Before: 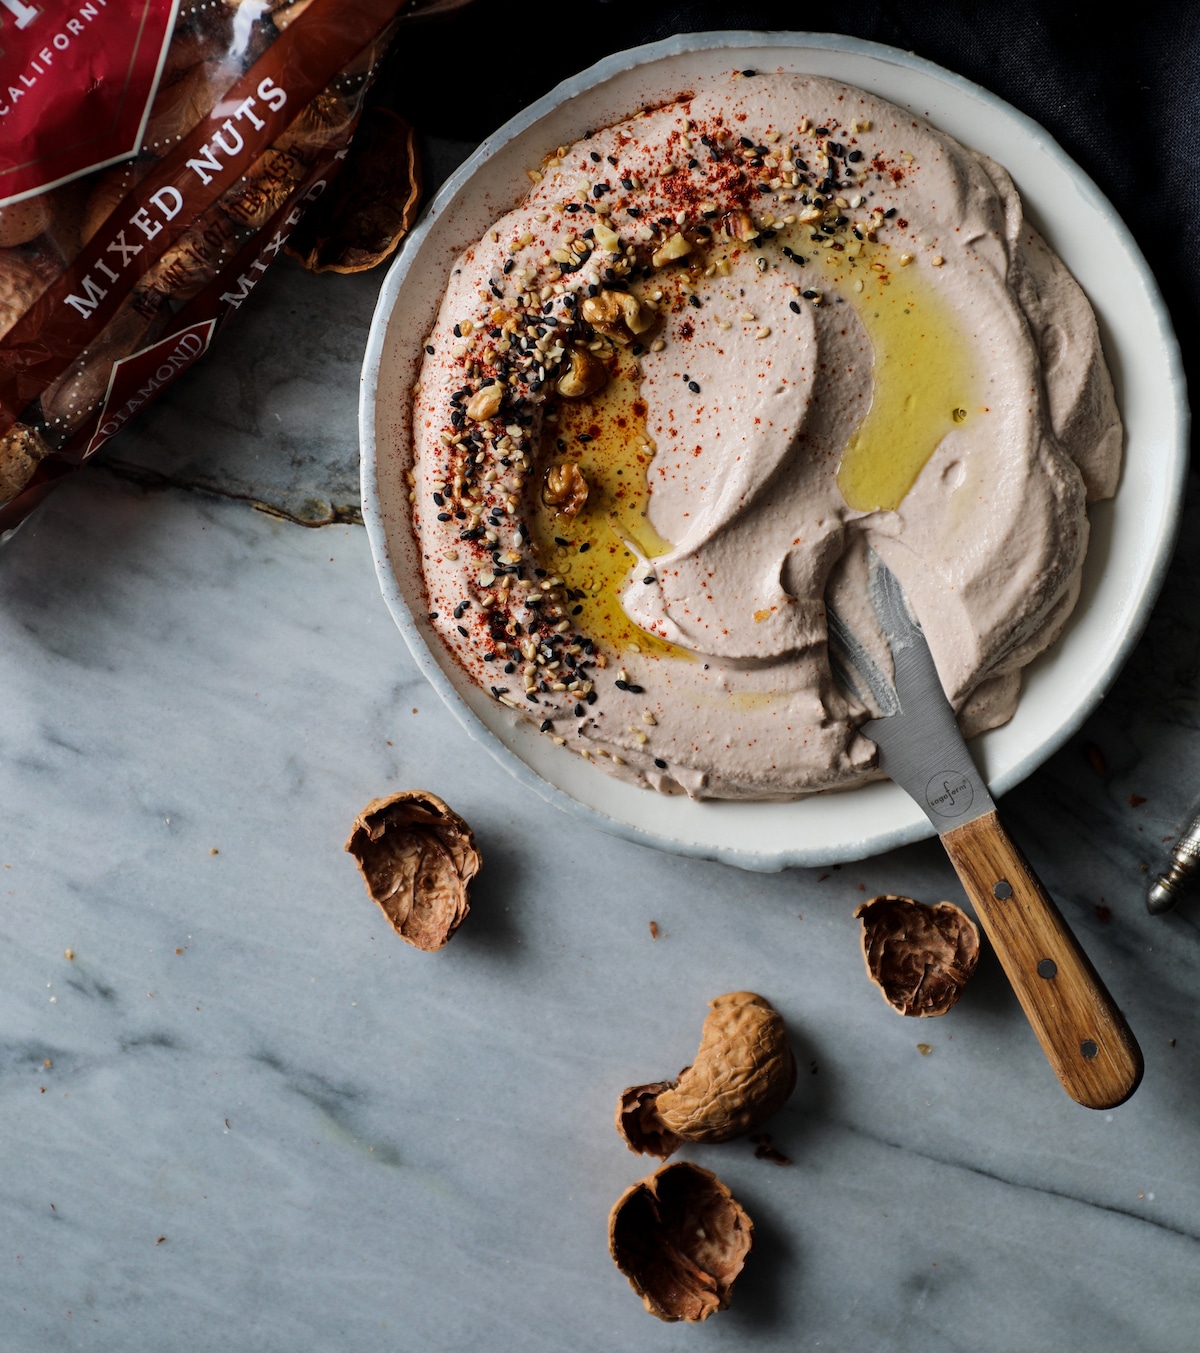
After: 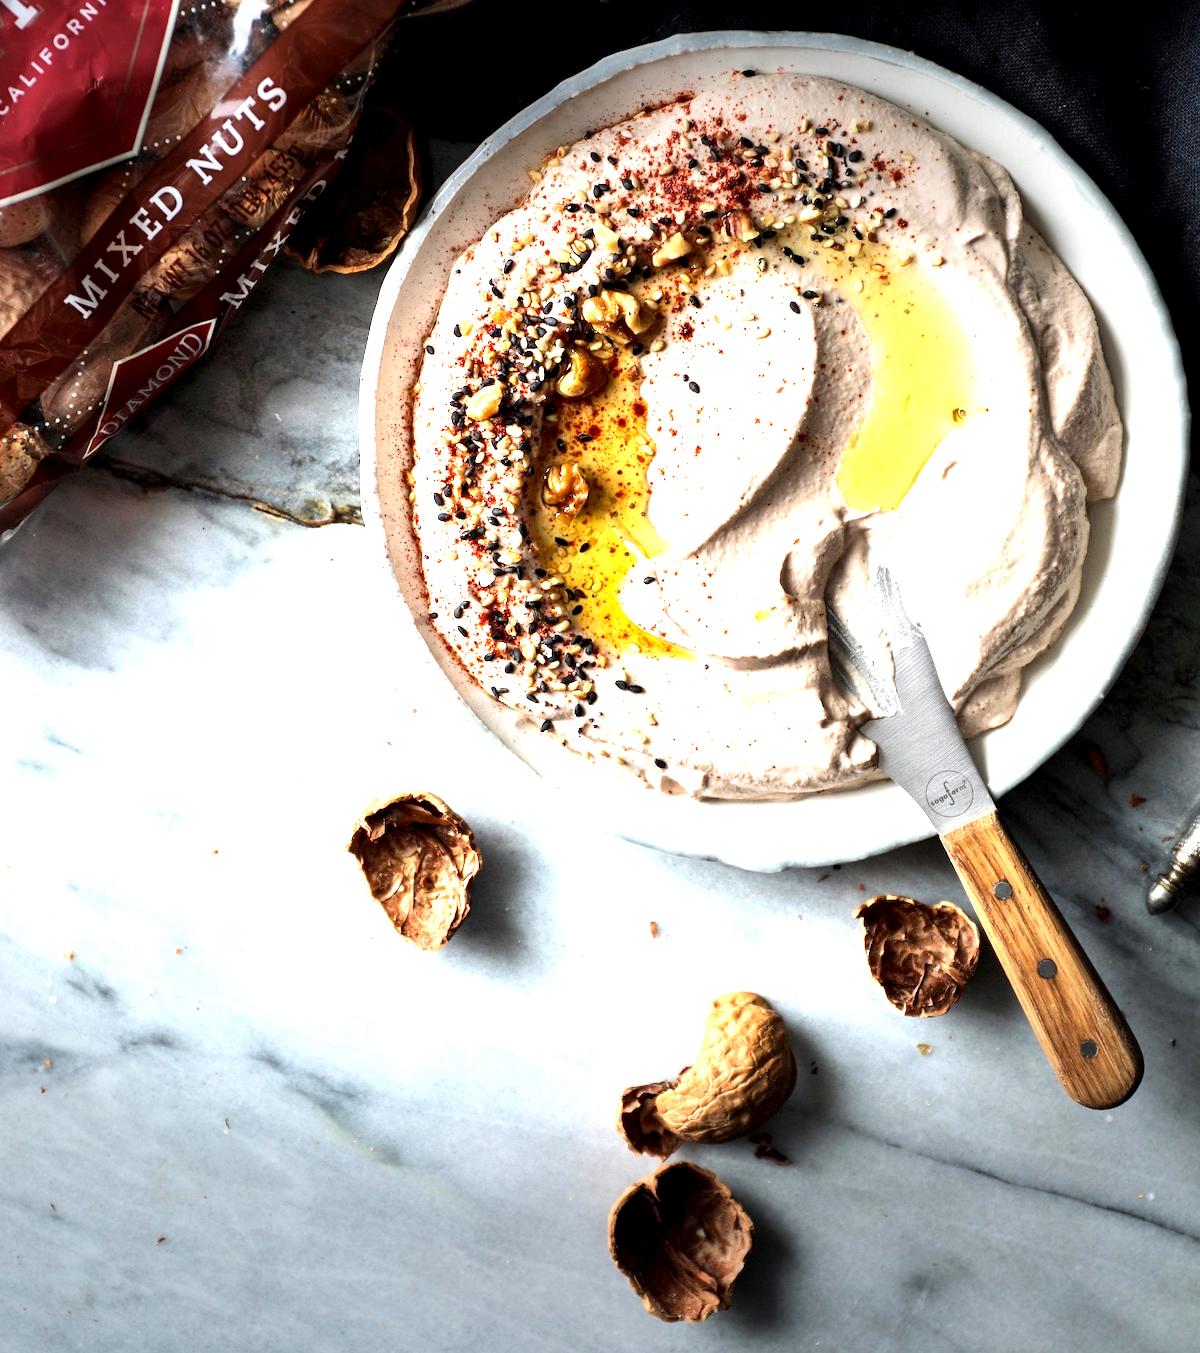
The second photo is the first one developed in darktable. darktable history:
color zones: curves: ch0 [(0, 0.5) (0.143, 0.5) (0.286, 0.5) (0.429, 0.5) (0.571, 0.5) (0.714, 0.476) (0.857, 0.5) (1, 0.5)]; ch2 [(0, 0.5) (0.143, 0.5) (0.286, 0.5) (0.429, 0.5) (0.571, 0.5) (0.714, 0.487) (0.857, 0.5) (1, 0.5)]
vignetting: fall-off start 70.97%, brightness -0.584, saturation -0.118, width/height ratio 1.333
exposure: black level correction 0.001, exposure 2 EV, compensate highlight preservation false
